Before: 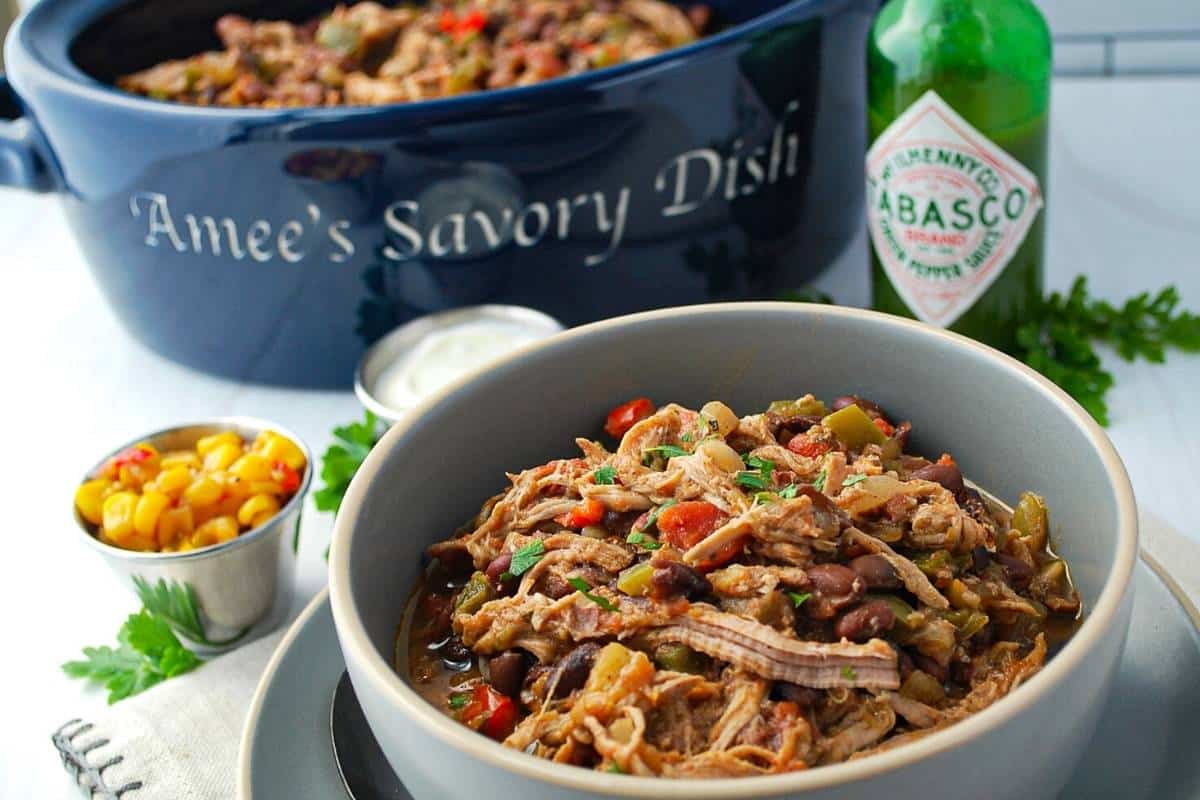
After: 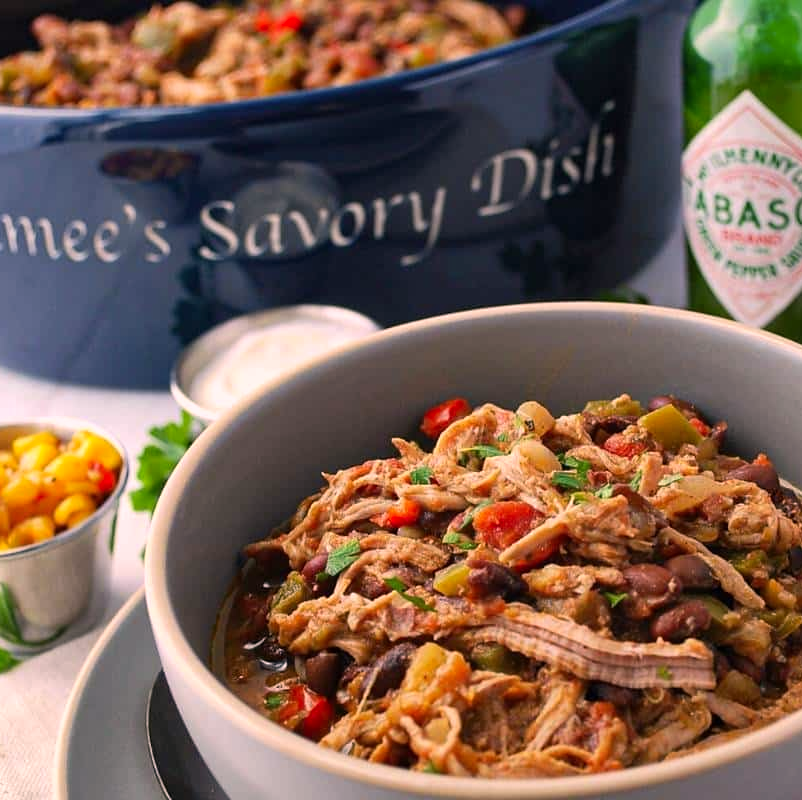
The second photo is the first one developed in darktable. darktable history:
color correction: highlights a* 14.65, highlights b* 4.9
crop: left 15.399%, right 17.748%
